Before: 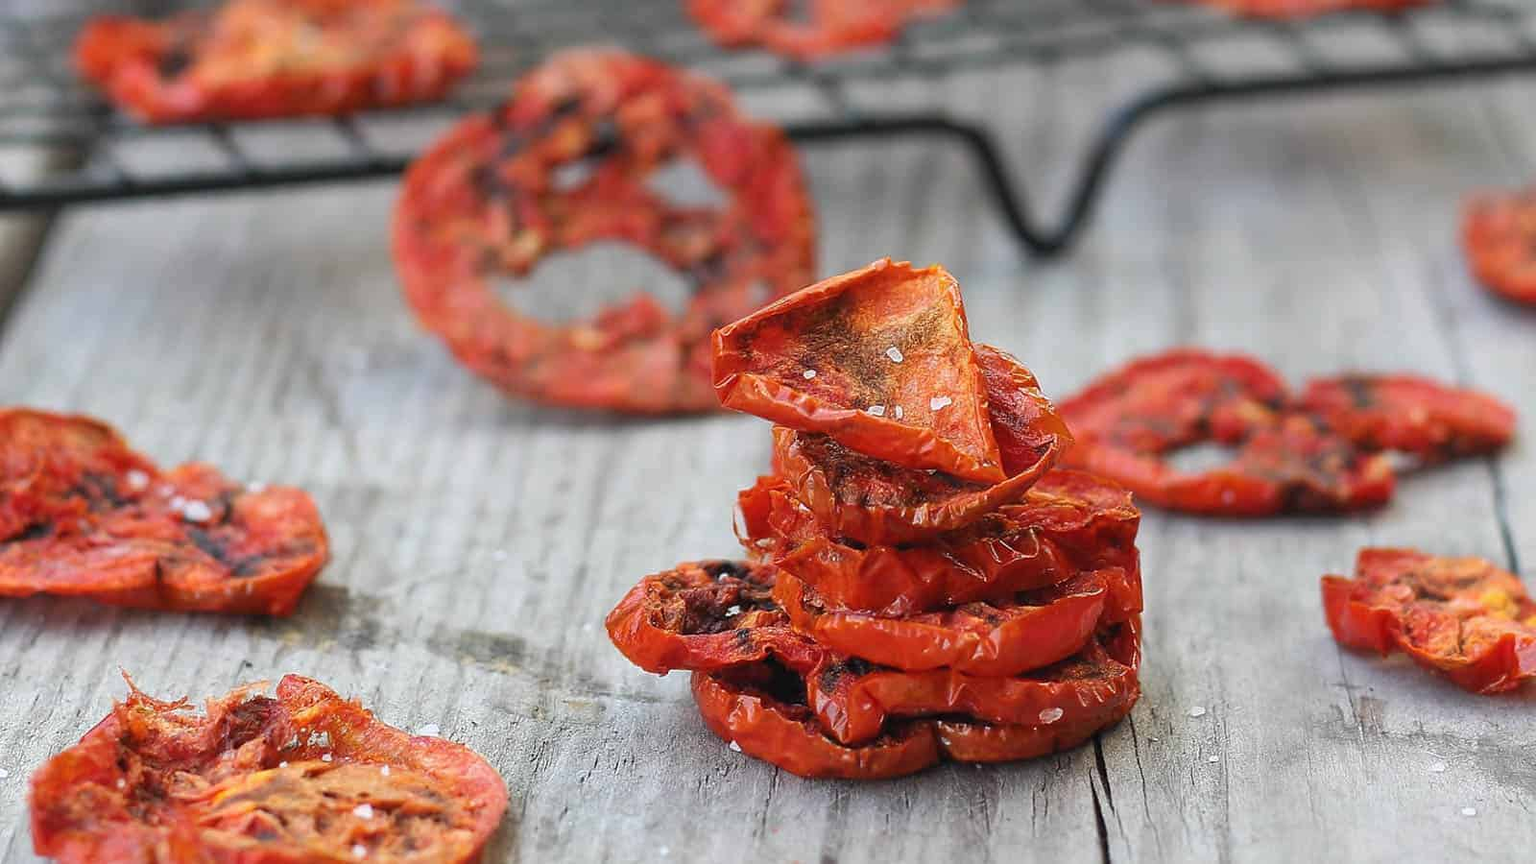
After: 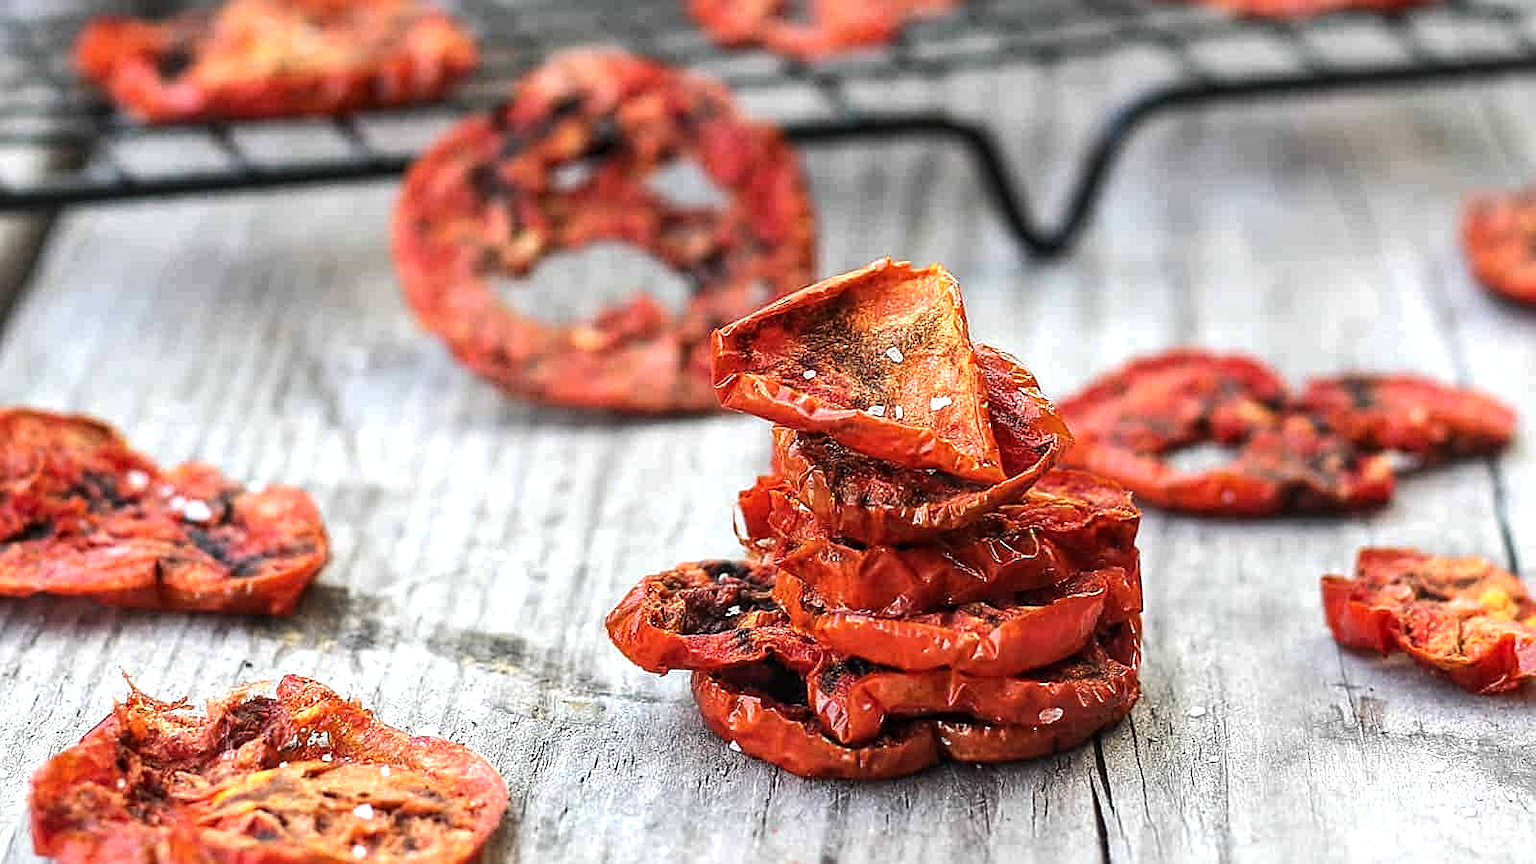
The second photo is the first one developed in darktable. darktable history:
tone equalizer: -8 EV -0.75 EV, -7 EV -0.7 EV, -6 EV -0.6 EV, -5 EV -0.4 EV, -3 EV 0.4 EV, -2 EV 0.6 EV, -1 EV 0.7 EV, +0 EV 0.75 EV, edges refinement/feathering 500, mask exposure compensation -1.57 EV, preserve details no
sharpen: radius 2.167, amount 0.381, threshold 0
local contrast: on, module defaults
